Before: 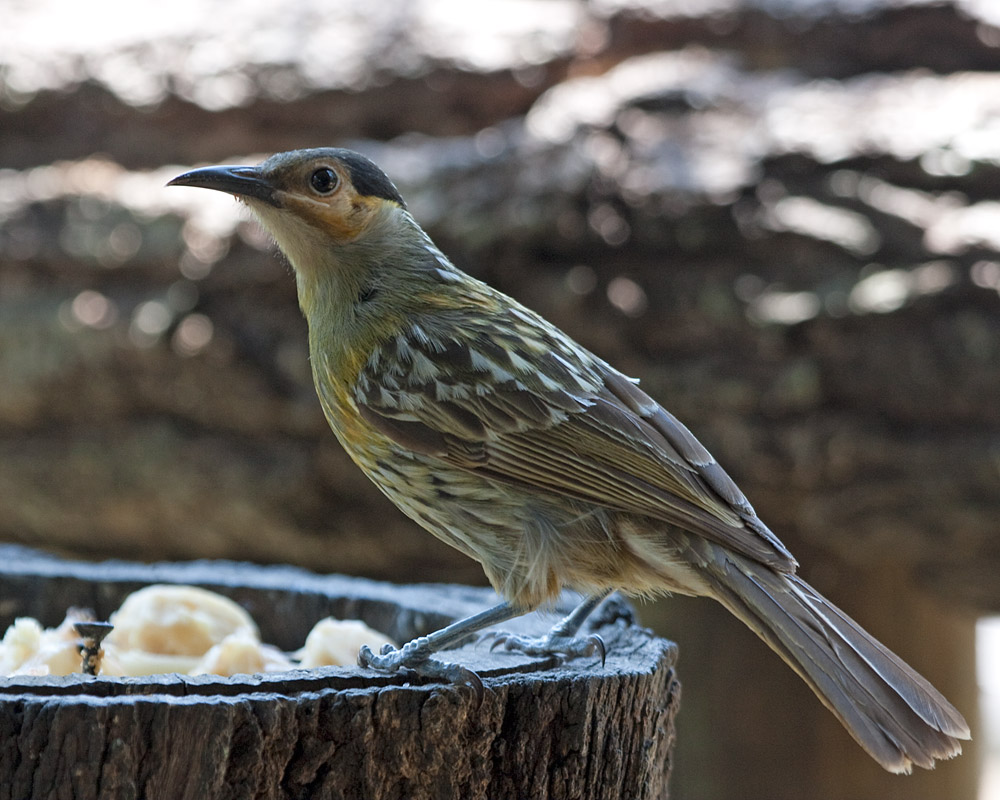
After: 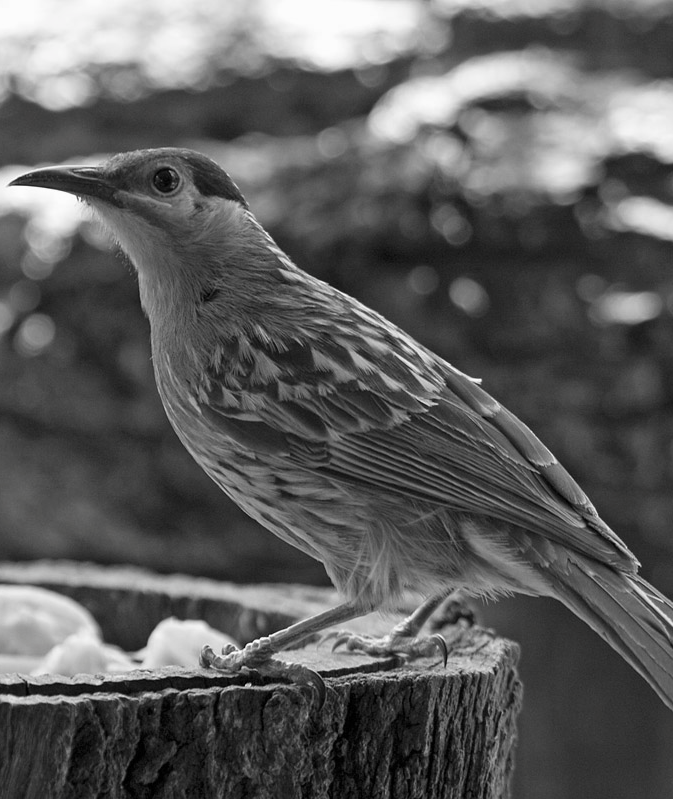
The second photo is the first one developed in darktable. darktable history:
exposure: exposure -0.04 EV, compensate highlight preservation false
crop and rotate: left 15.845%, right 16.826%
contrast brightness saturation: saturation -0.997
